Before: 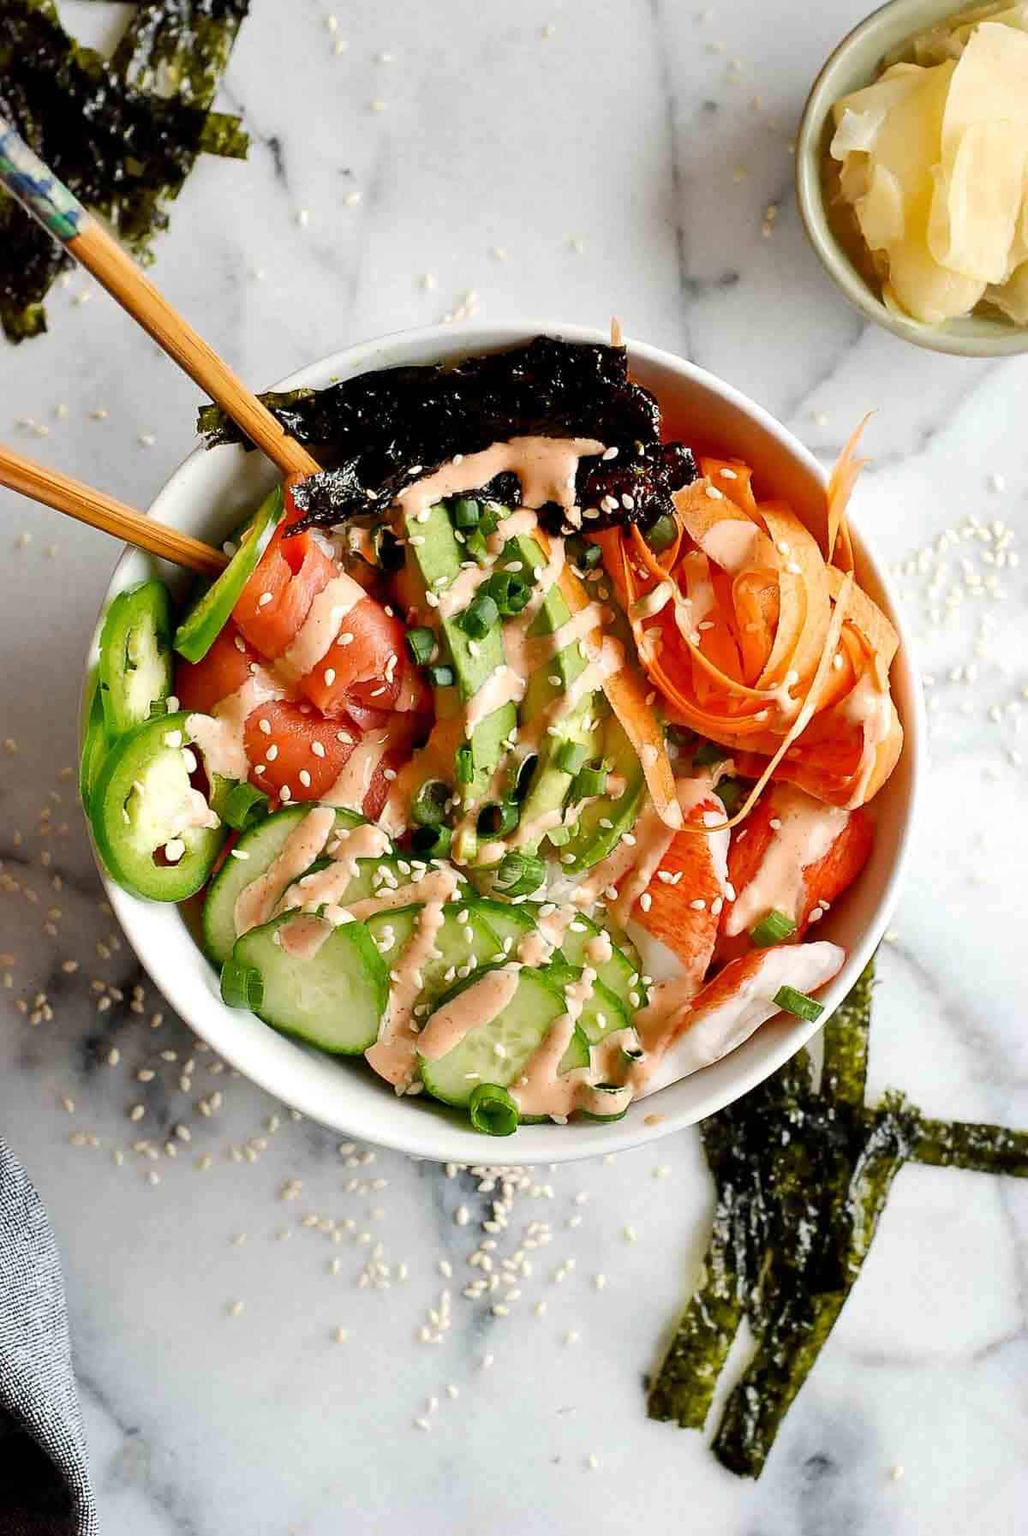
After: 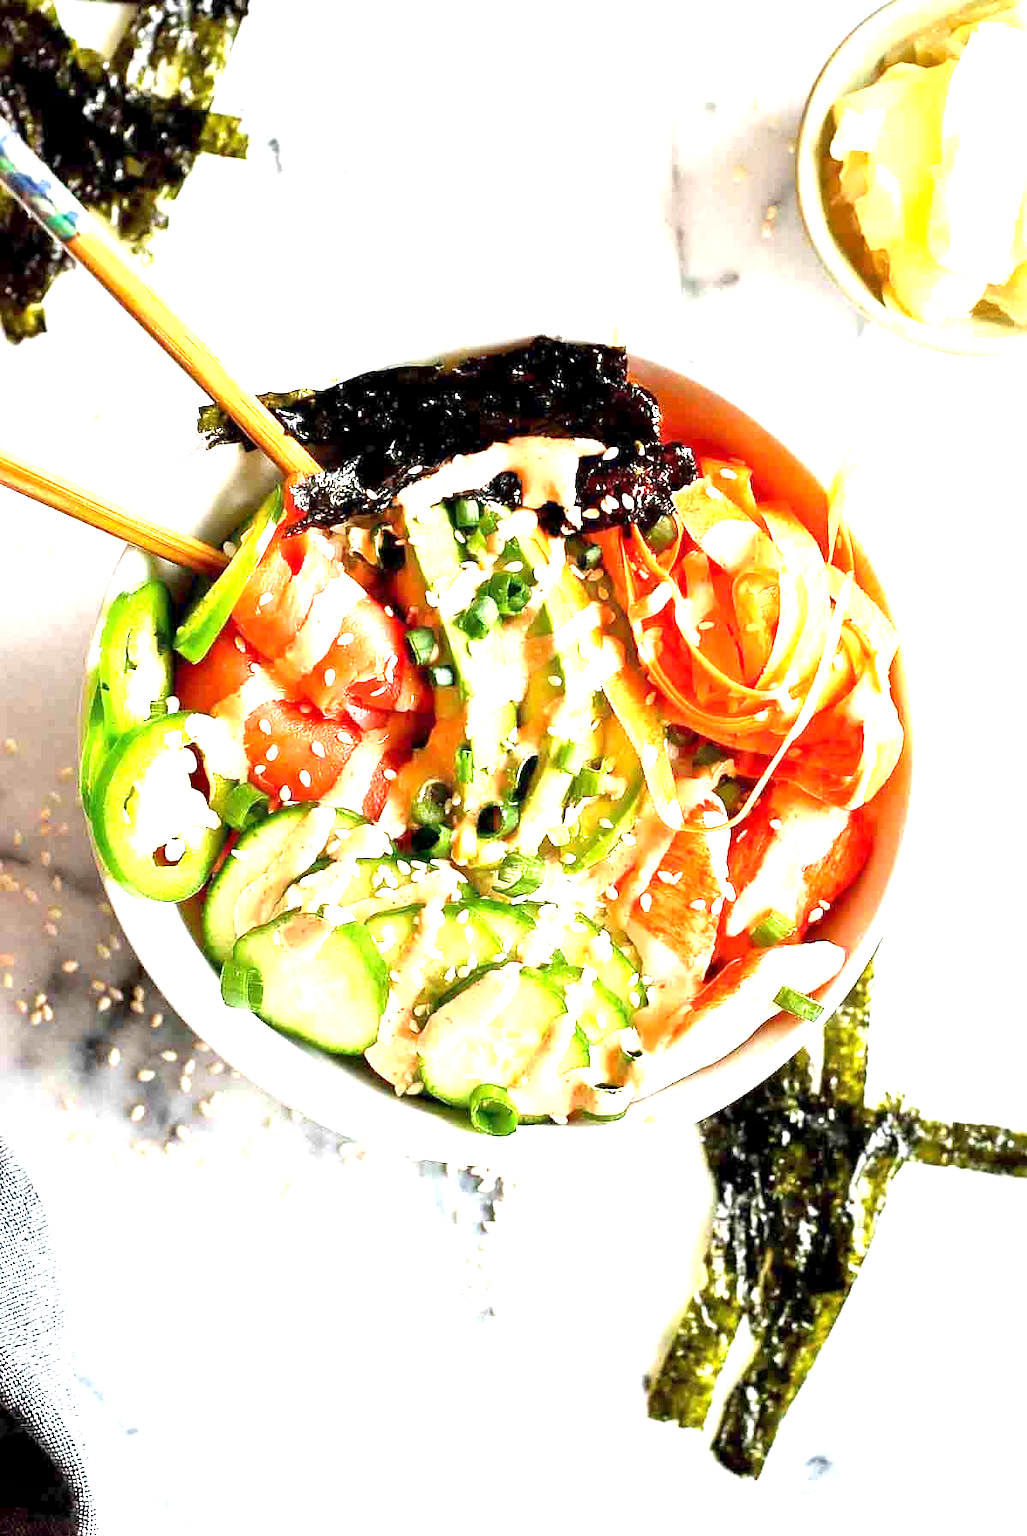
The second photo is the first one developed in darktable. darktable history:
exposure: black level correction 0.001, exposure 1.81 EV, compensate highlight preservation false
